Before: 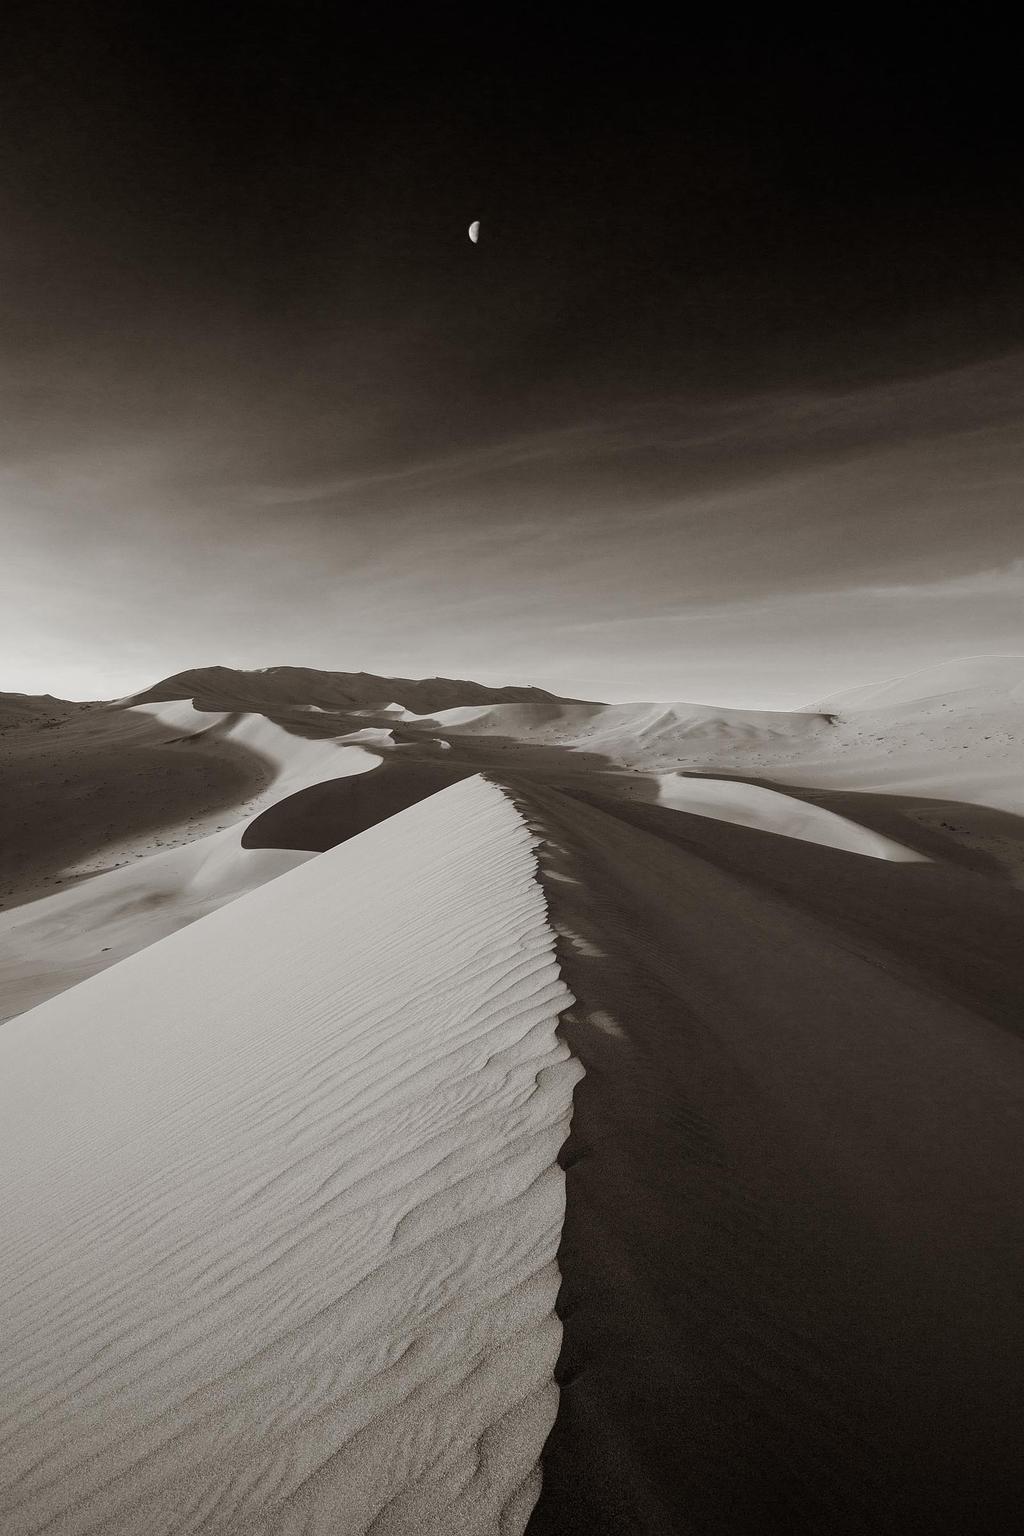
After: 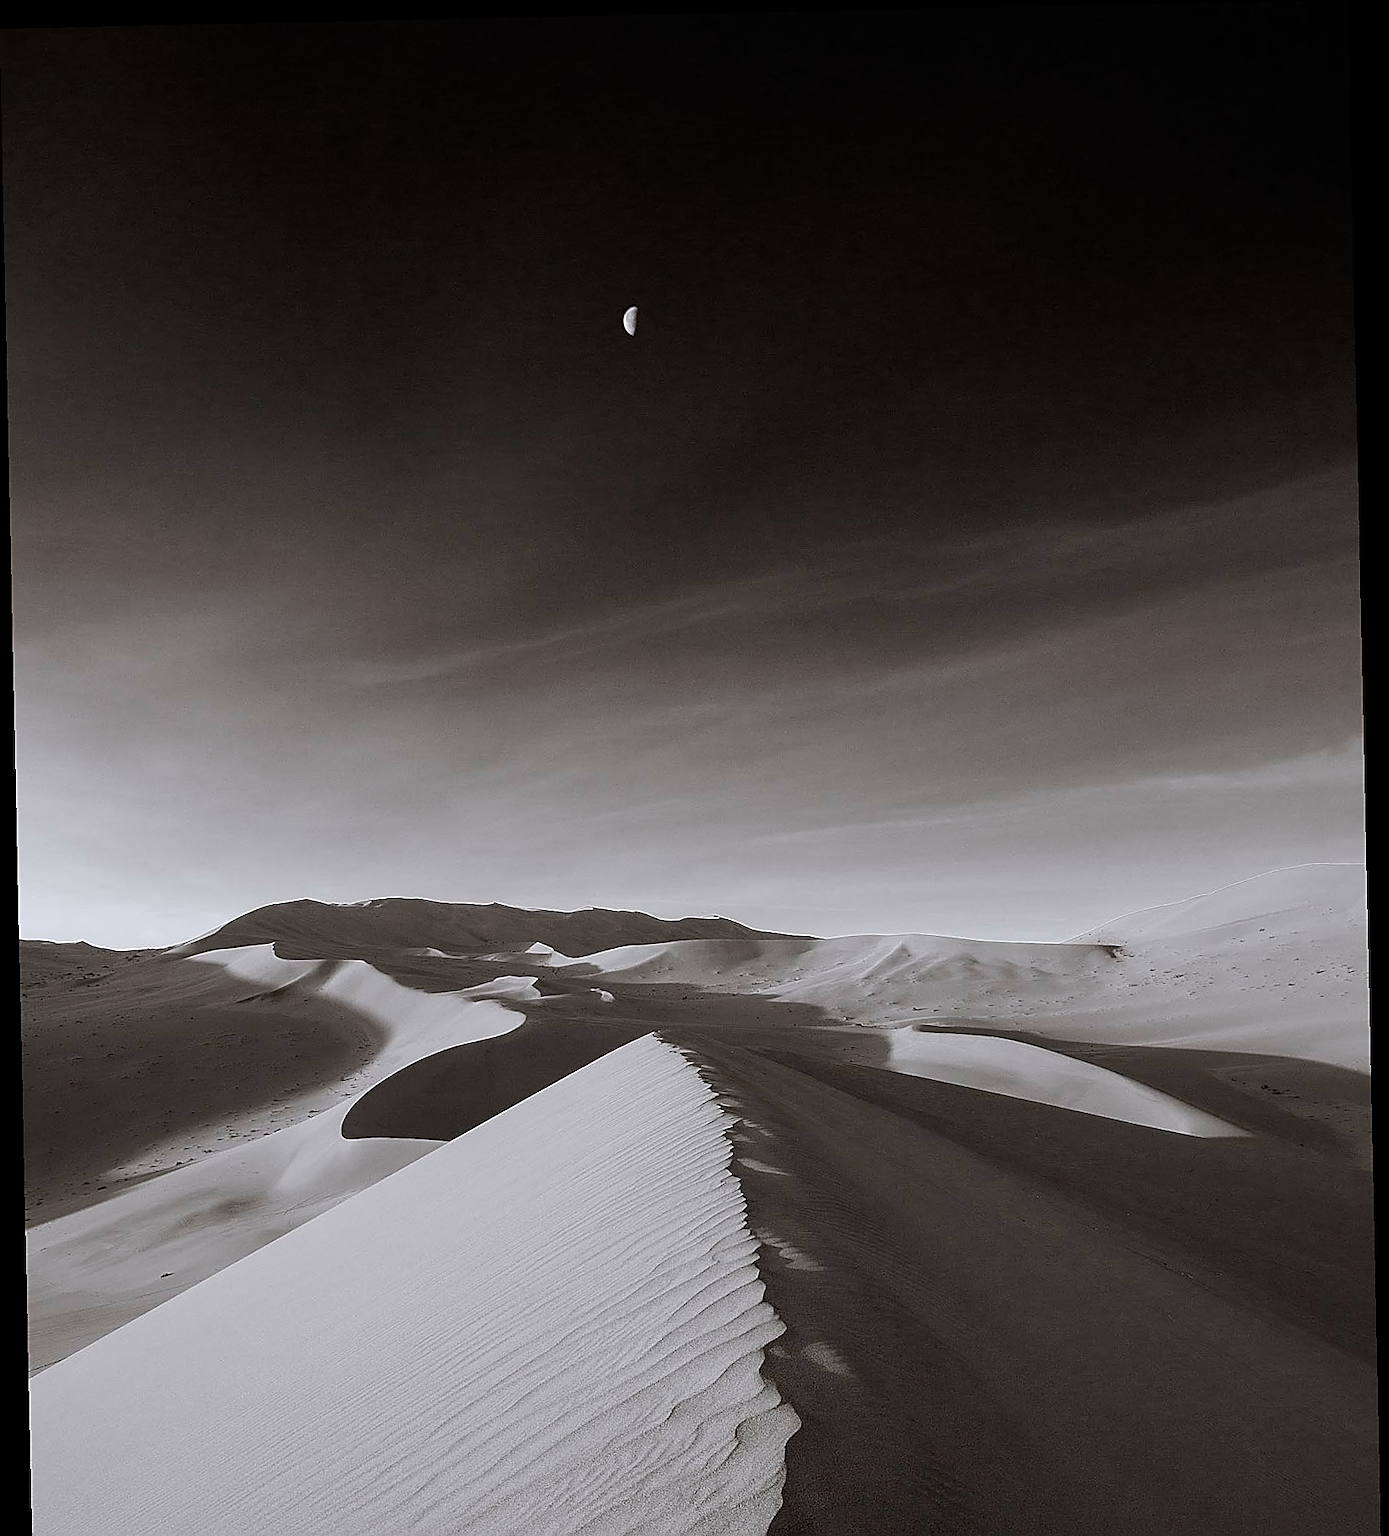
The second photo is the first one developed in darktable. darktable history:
sharpen: radius 1.4, amount 1.25, threshold 0.7
crop: bottom 24.967%
rotate and perspective: rotation -1.24°, automatic cropping off
white balance: red 0.984, blue 1.059
